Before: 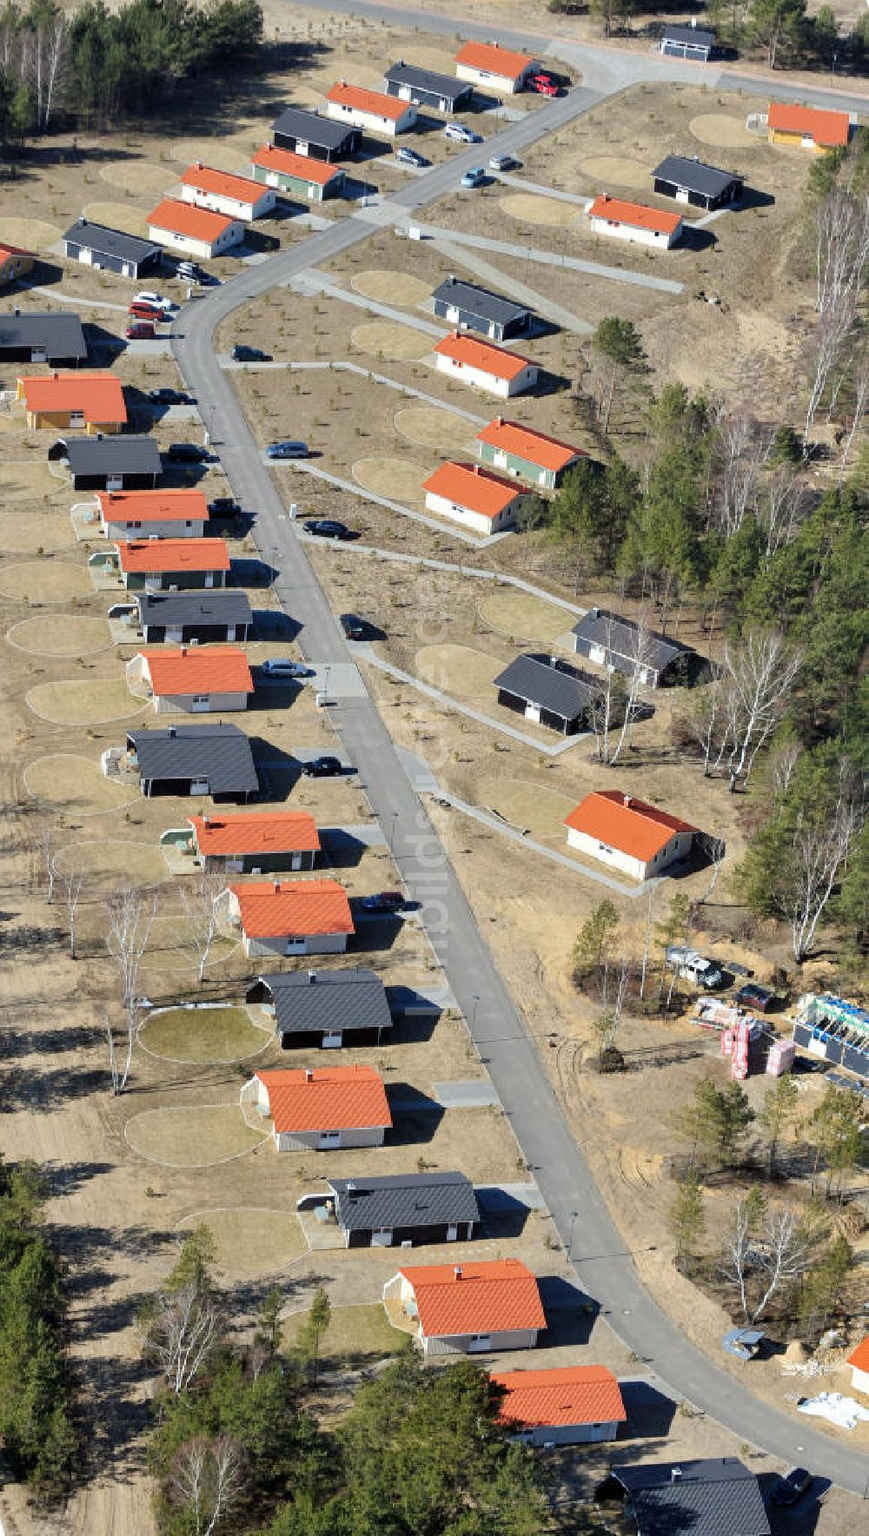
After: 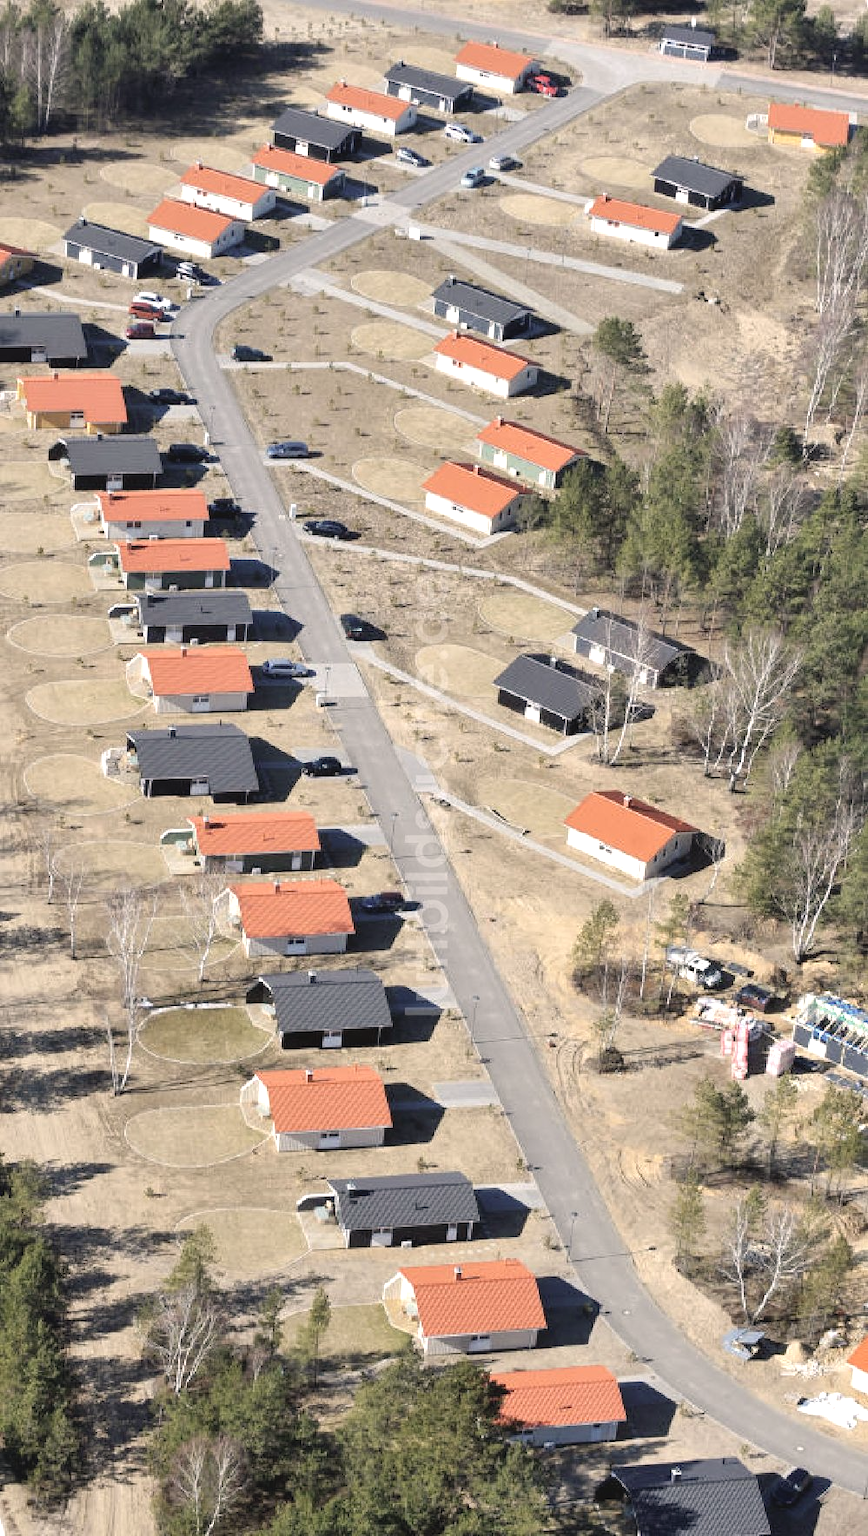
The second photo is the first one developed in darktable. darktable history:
color correction: highlights a* 5.55, highlights b* 5.16, saturation 0.646
base curve: preserve colors none
exposure: exposure 0.608 EV, compensate highlight preservation false
contrast brightness saturation: contrast -0.111
